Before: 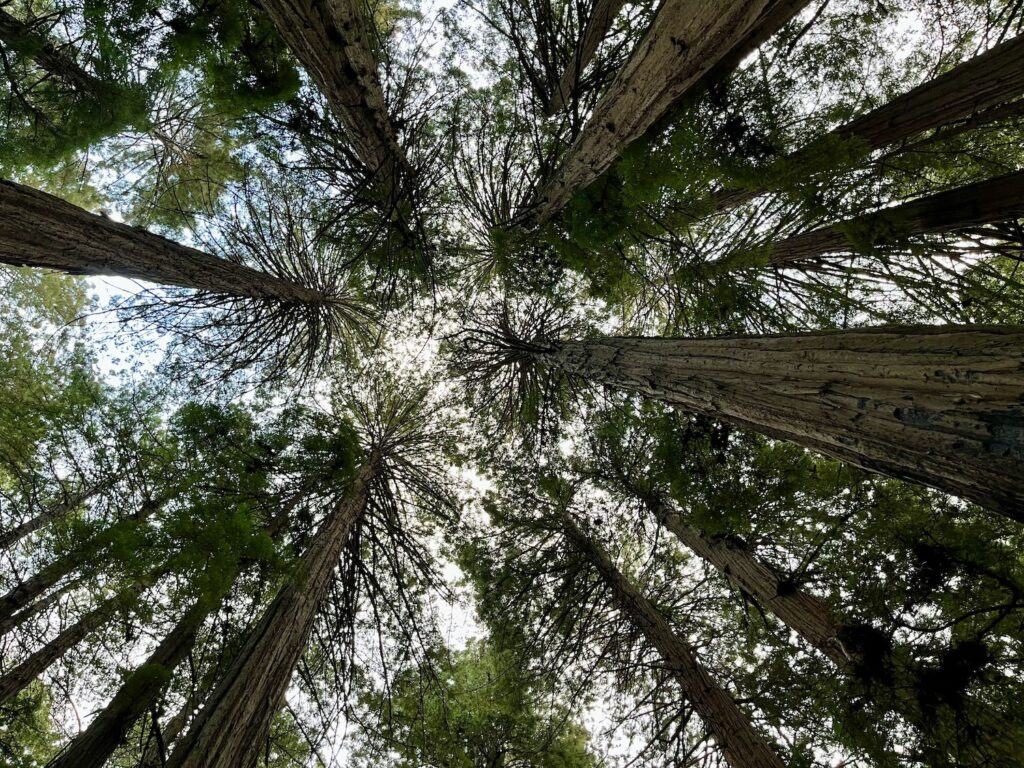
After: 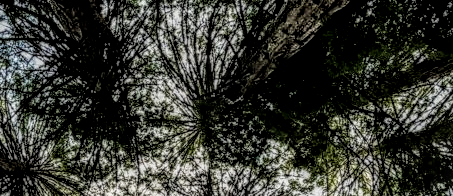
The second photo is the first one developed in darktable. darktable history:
filmic rgb: black relative exposure -7.5 EV, white relative exposure 5 EV, hardness 3.35, contrast 1.3
local contrast: highlights 0%, shadows 4%, detail 299%, midtone range 0.296
crop: left 28.925%, top 16.872%, right 26.832%, bottom 57.555%
contrast brightness saturation: contrast 0.218
